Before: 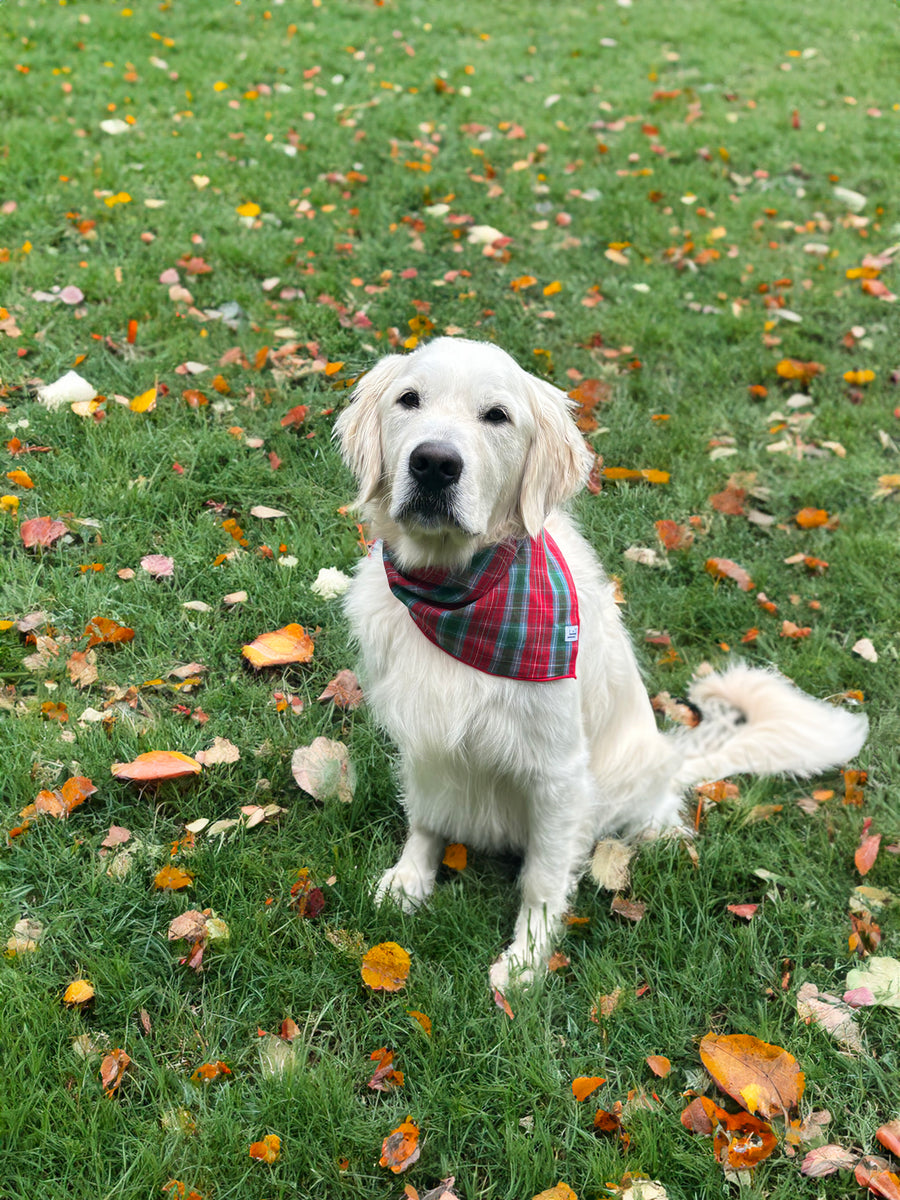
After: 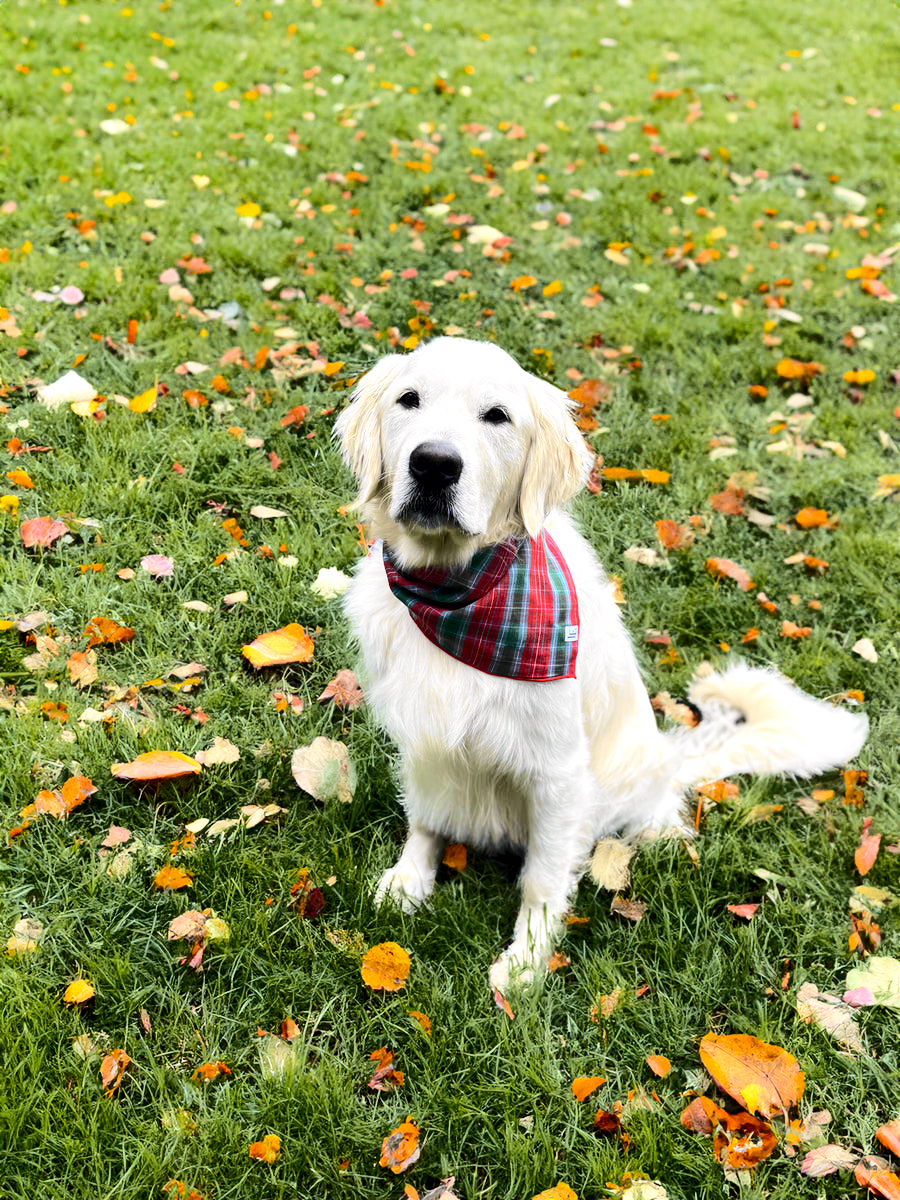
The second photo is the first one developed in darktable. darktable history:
tone equalizer: -8 EV -0.417 EV, -7 EV -0.389 EV, -6 EV -0.333 EV, -5 EV -0.222 EV, -3 EV 0.222 EV, -2 EV 0.333 EV, -1 EV 0.389 EV, +0 EV 0.417 EV, edges refinement/feathering 500, mask exposure compensation -1.57 EV, preserve details no
tone curve: curves: ch0 [(0.017, 0) (0.107, 0.071) (0.295, 0.264) (0.447, 0.507) (0.54, 0.618) (0.733, 0.791) (0.879, 0.898) (1, 0.97)]; ch1 [(0, 0) (0.393, 0.415) (0.447, 0.448) (0.485, 0.497) (0.523, 0.515) (0.544, 0.55) (0.59, 0.609) (0.686, 0.686) (1, 1)]; ch2 [(0, 0) (0.369, 0.388) (0.449, 0.431) (0.499, 0.5) (0.521, 0.505) (0.53, 0.538) (0.579, 0.601) (0.669, 0.733) (1, 1)], color space Lab, independent channels, preserve colors none
exposure: black level correction 0.005, exposure 0.014 EV, compensate highlight preservation false
